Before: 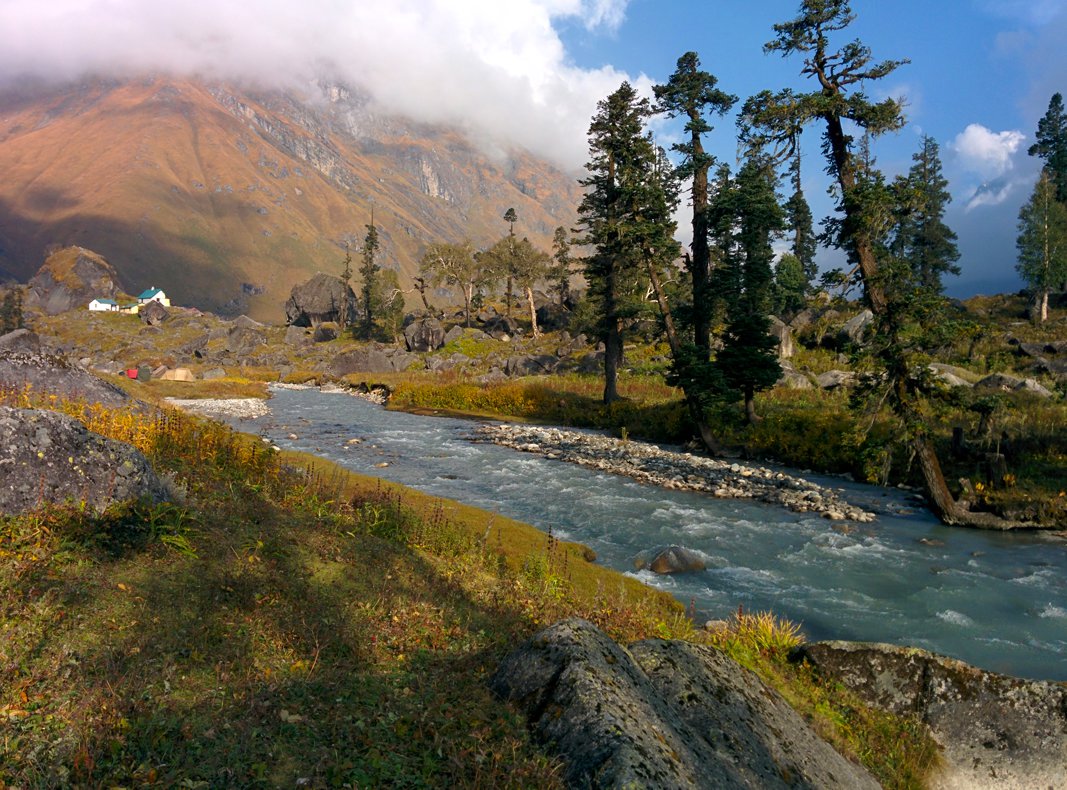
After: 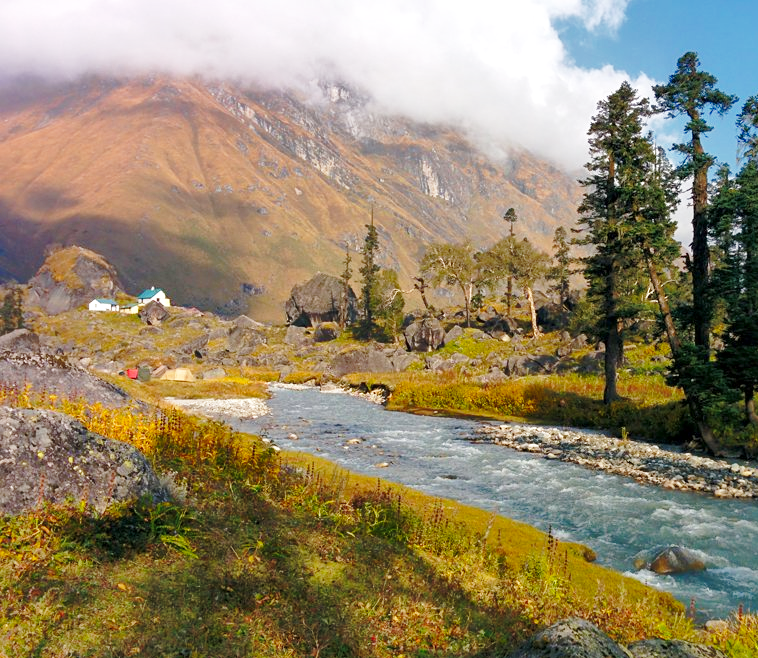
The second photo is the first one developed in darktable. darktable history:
shadows and highlights: shadows 60, highlights -60
crop: right 28.885%, bottom 16.626%
base curve: curves: ch0 [(0, 0) (0.028, 0.03) (0.121, 0.232) (0.46, 0.748) (0.859, 0.968) (1, 1)], preserve colors none
local contrast: mode bilateral grid, contrast 20, coarseness 50, detail 120%, midtone range 0.2
